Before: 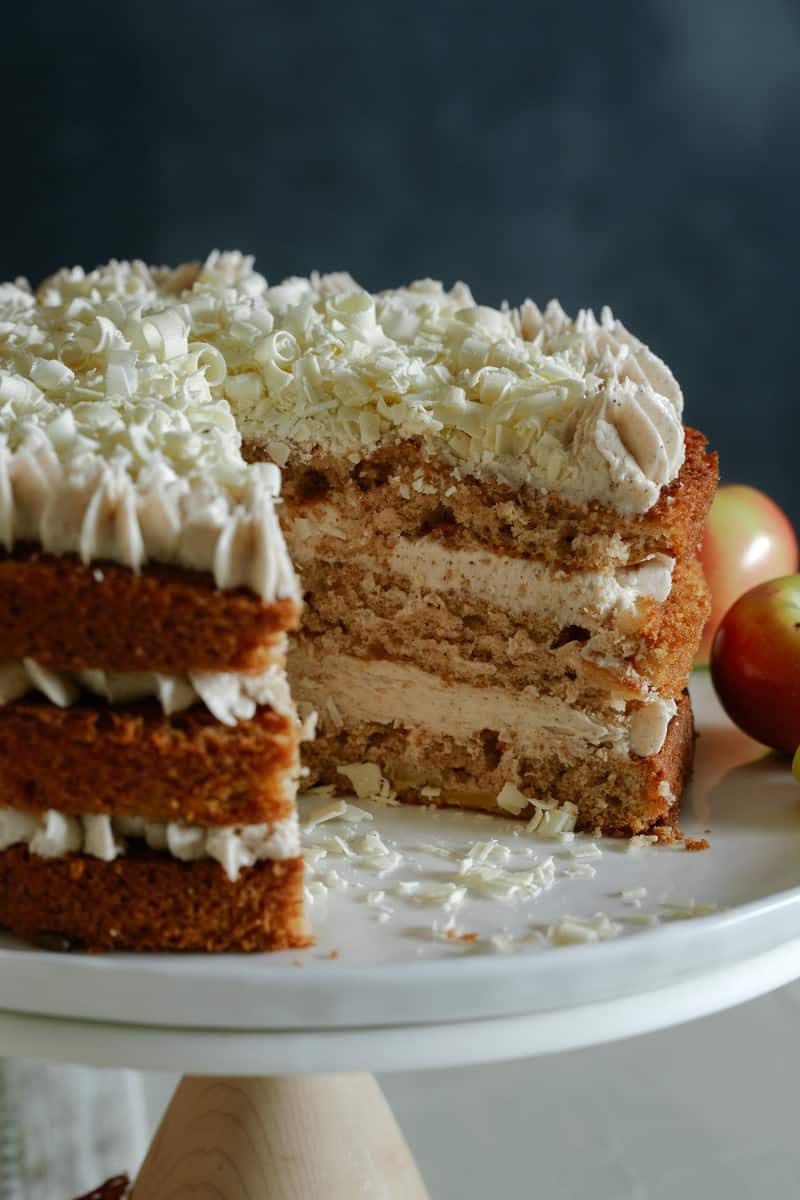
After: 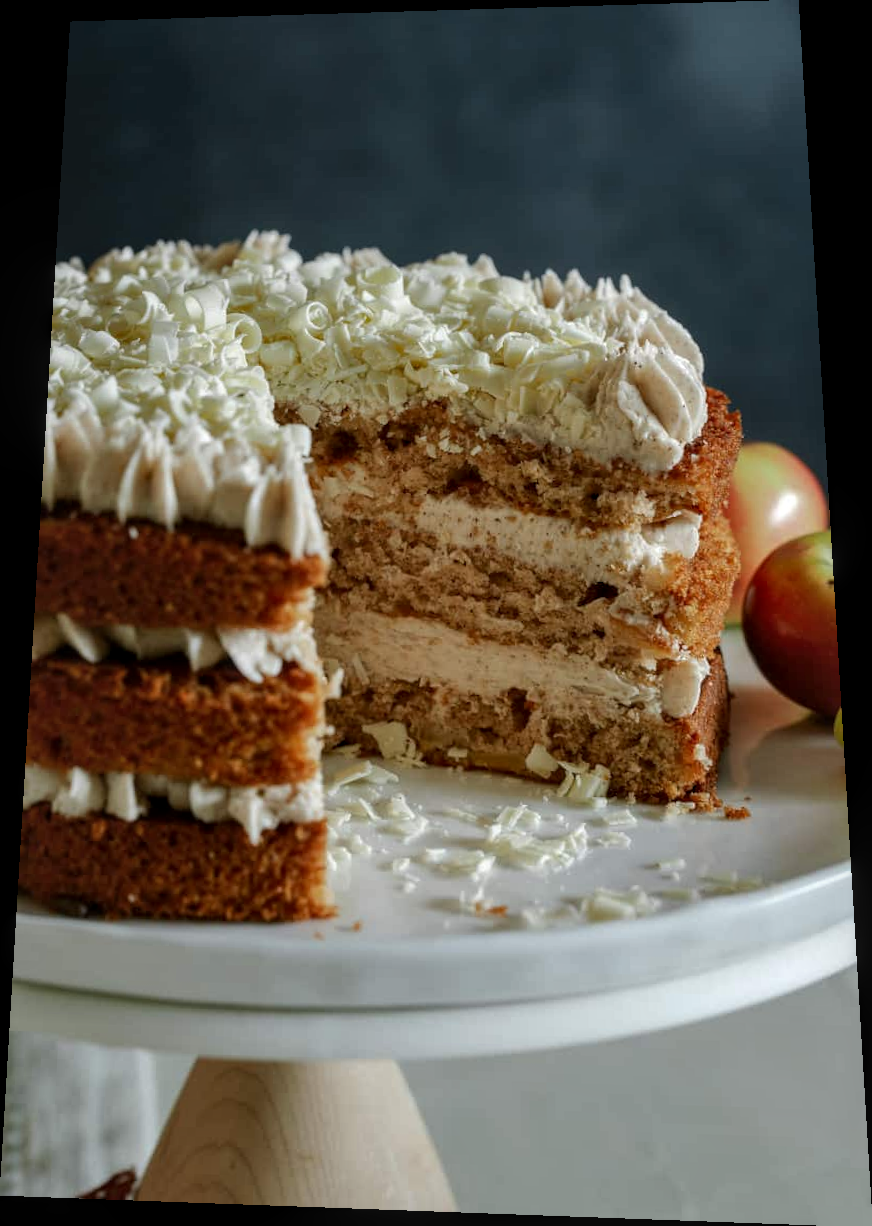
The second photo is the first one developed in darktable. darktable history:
local contrast: on, module defaults
rotate and perspective: rotation 0.128°, lens shift (vertical) -0.181, lens shift (horizontal) -0.044, shear 0.001, automatic cropping off
exposure: exposure -0.041 EV, compensate highlight preservation false
